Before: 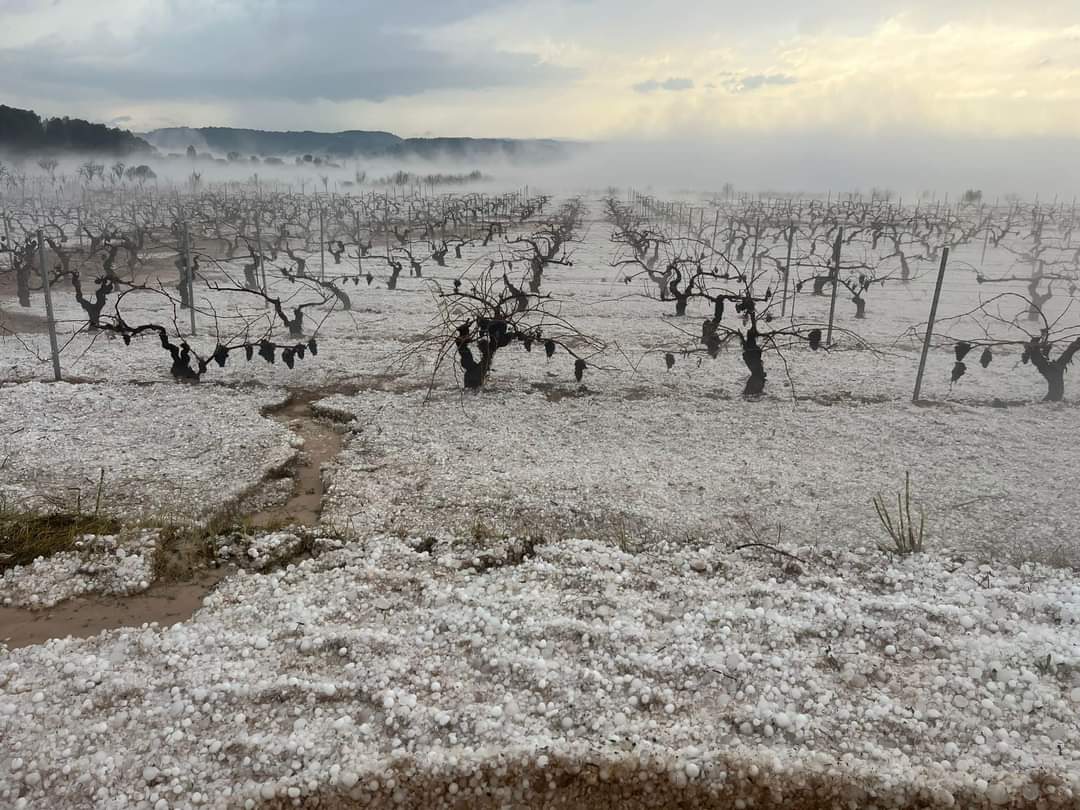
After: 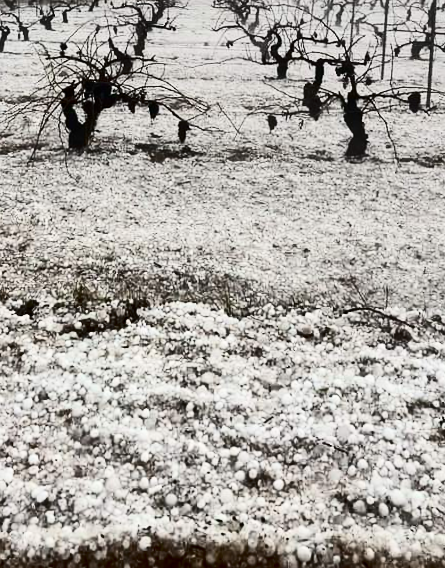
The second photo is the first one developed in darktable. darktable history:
rotate and perspective: rotation 0.215°, lens shift (vertical) -0.139, crop left 0.069, crop right 0.939, crop top 0.002, crop bottom 0.996
sharpen: radius 2.883, amount 0.868, threshold 47.523
crop: left 35.432%, top 26.233%, right 20.145%, bottom 3.432%
contrast brightness saturation: contrast 0.5, saturation -0.1
